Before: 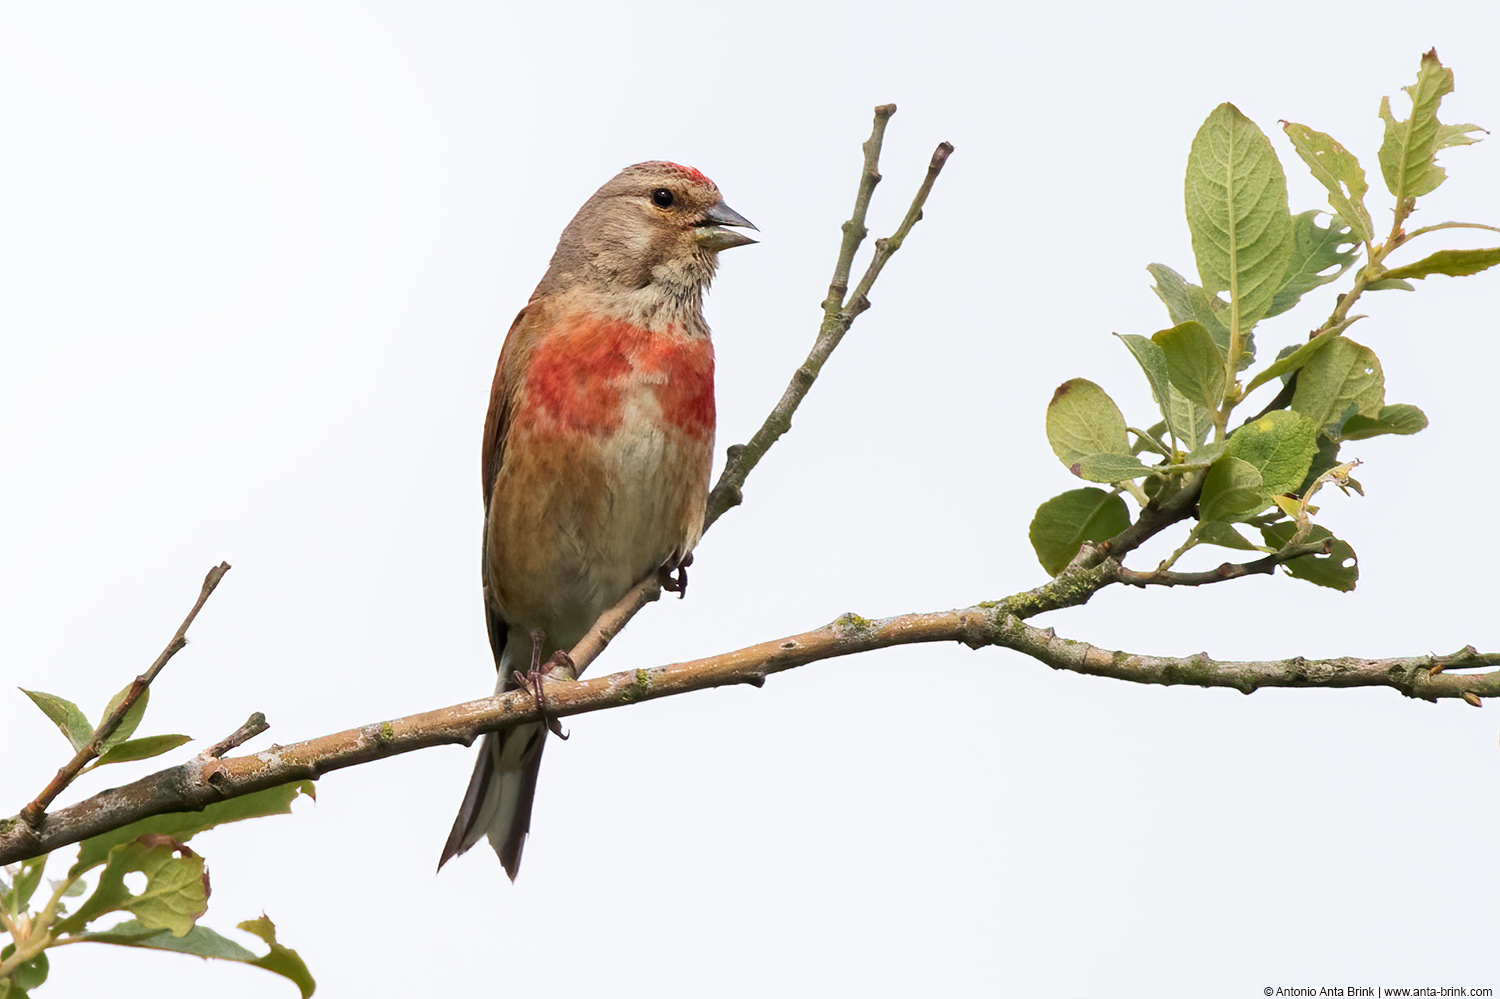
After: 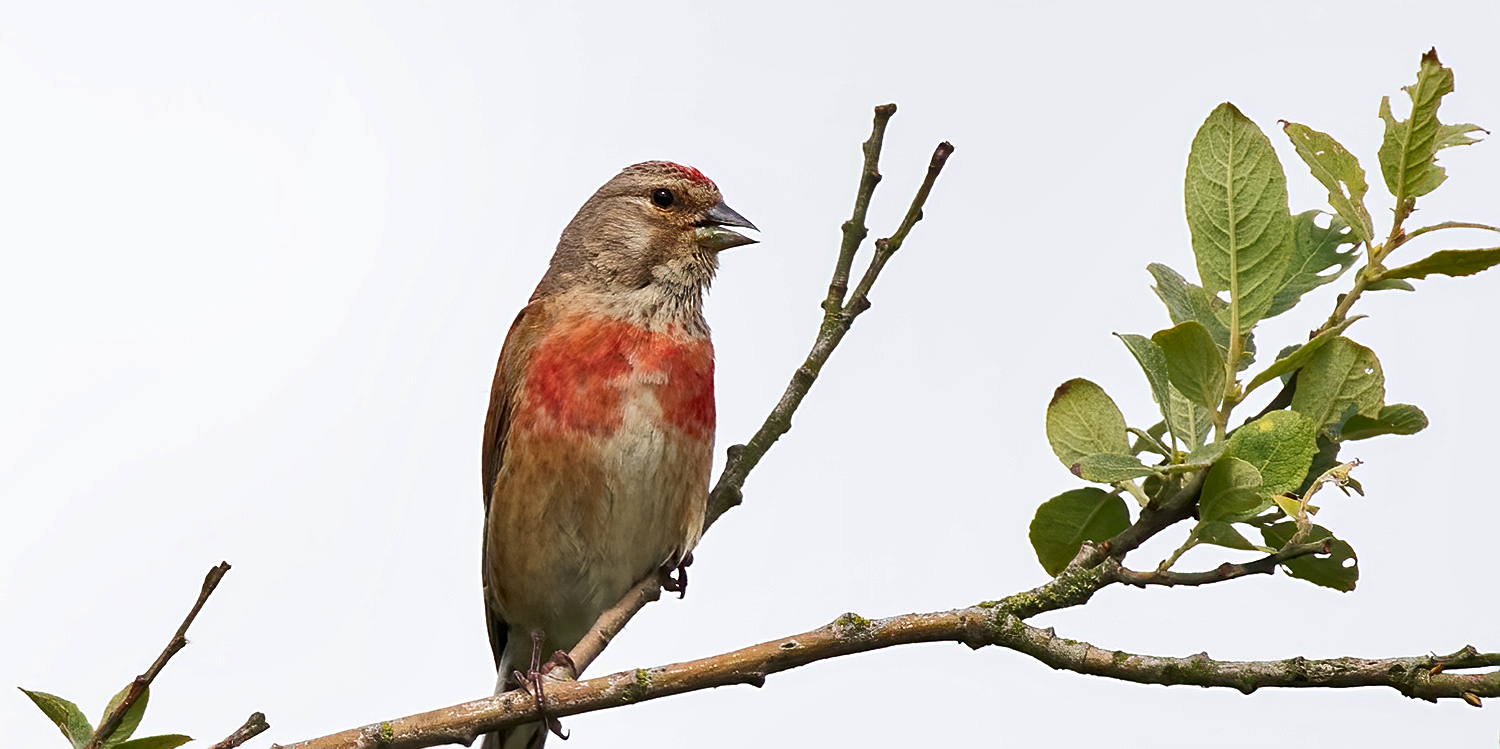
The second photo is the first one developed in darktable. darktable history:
crop: bottom 24.986%
shadows and highlights: shadows 49.2, highlights -40.81, soften with gaussian
sharpen: on, module defaults
